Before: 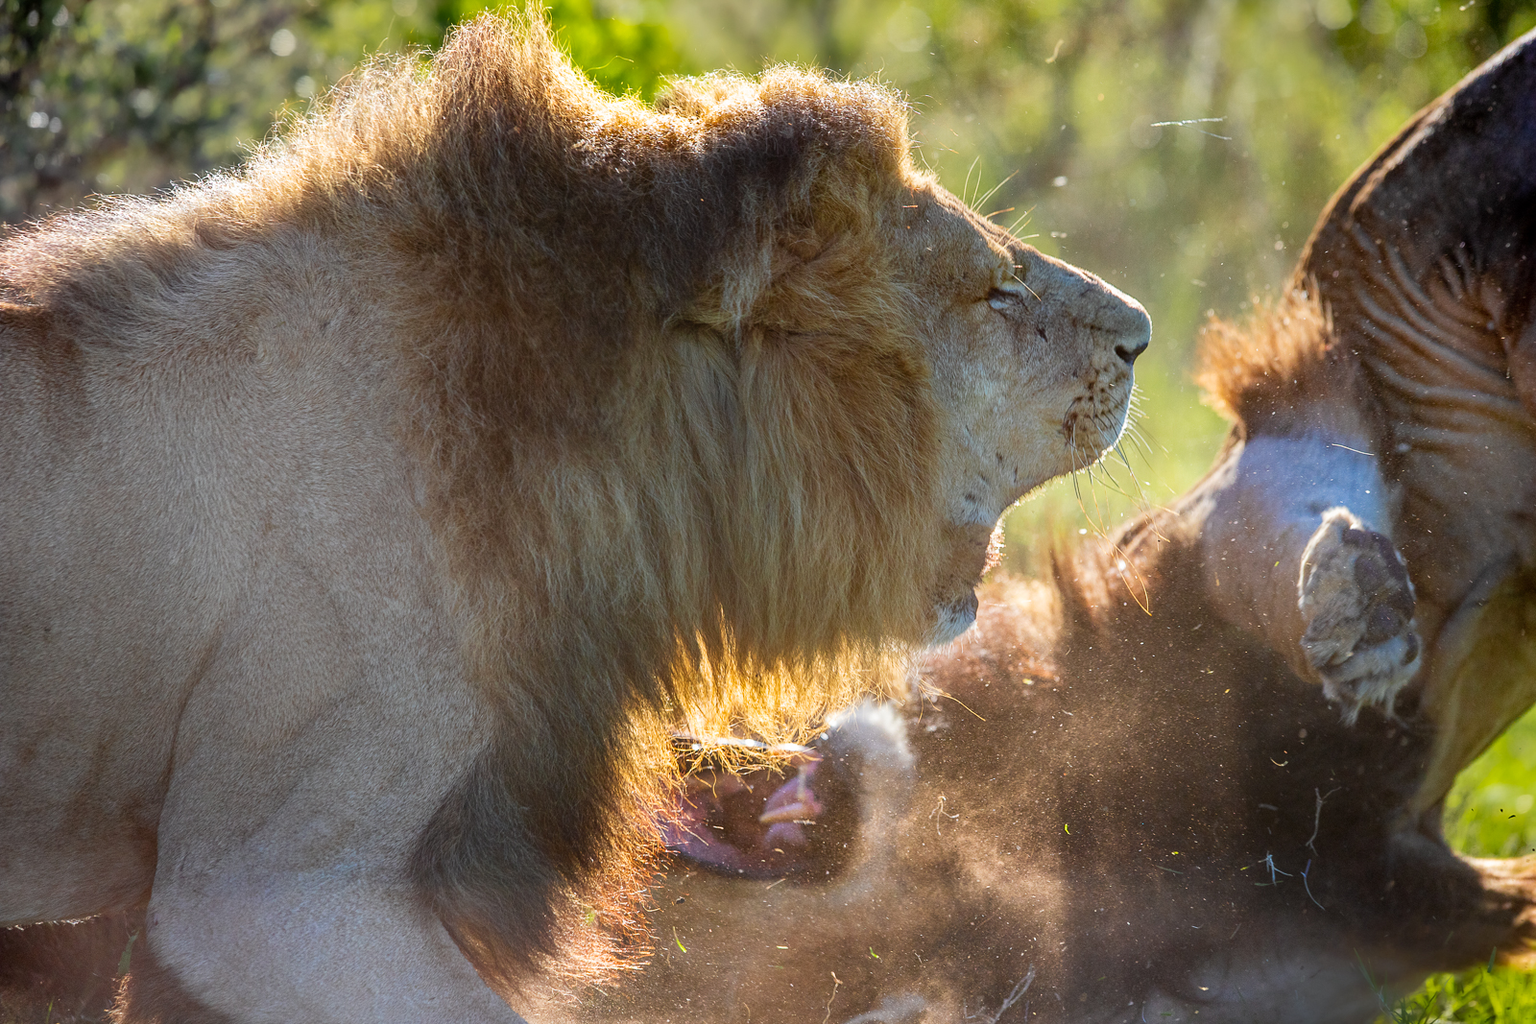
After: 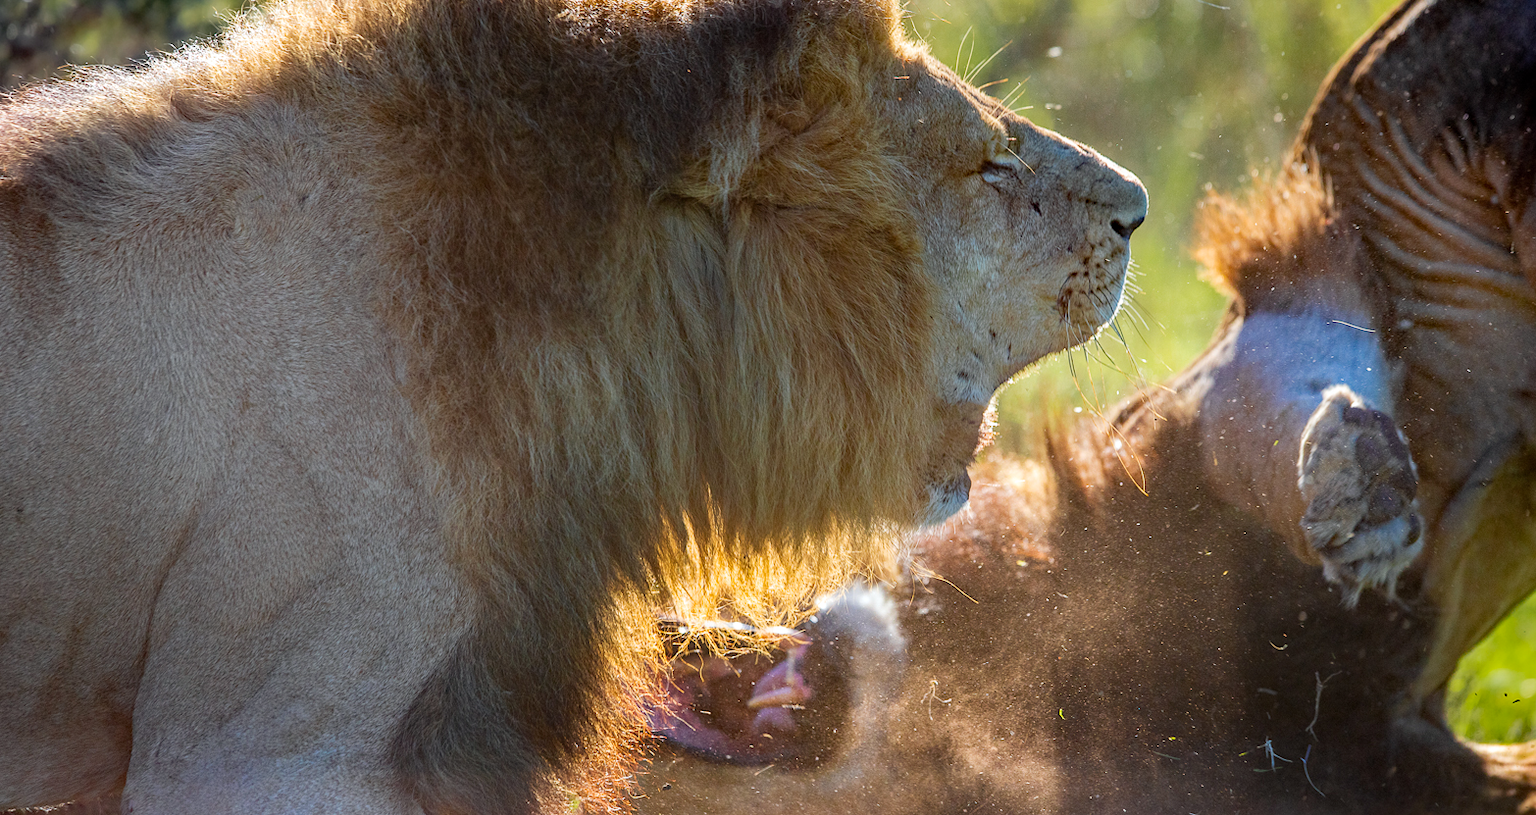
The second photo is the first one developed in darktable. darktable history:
haze removal: strength 0.29, distance 0.25, compatibility mode true, adaptive false
crop and rotate: left 1.814%, top 12.818%, right 0.25%, bottom 9.225%
